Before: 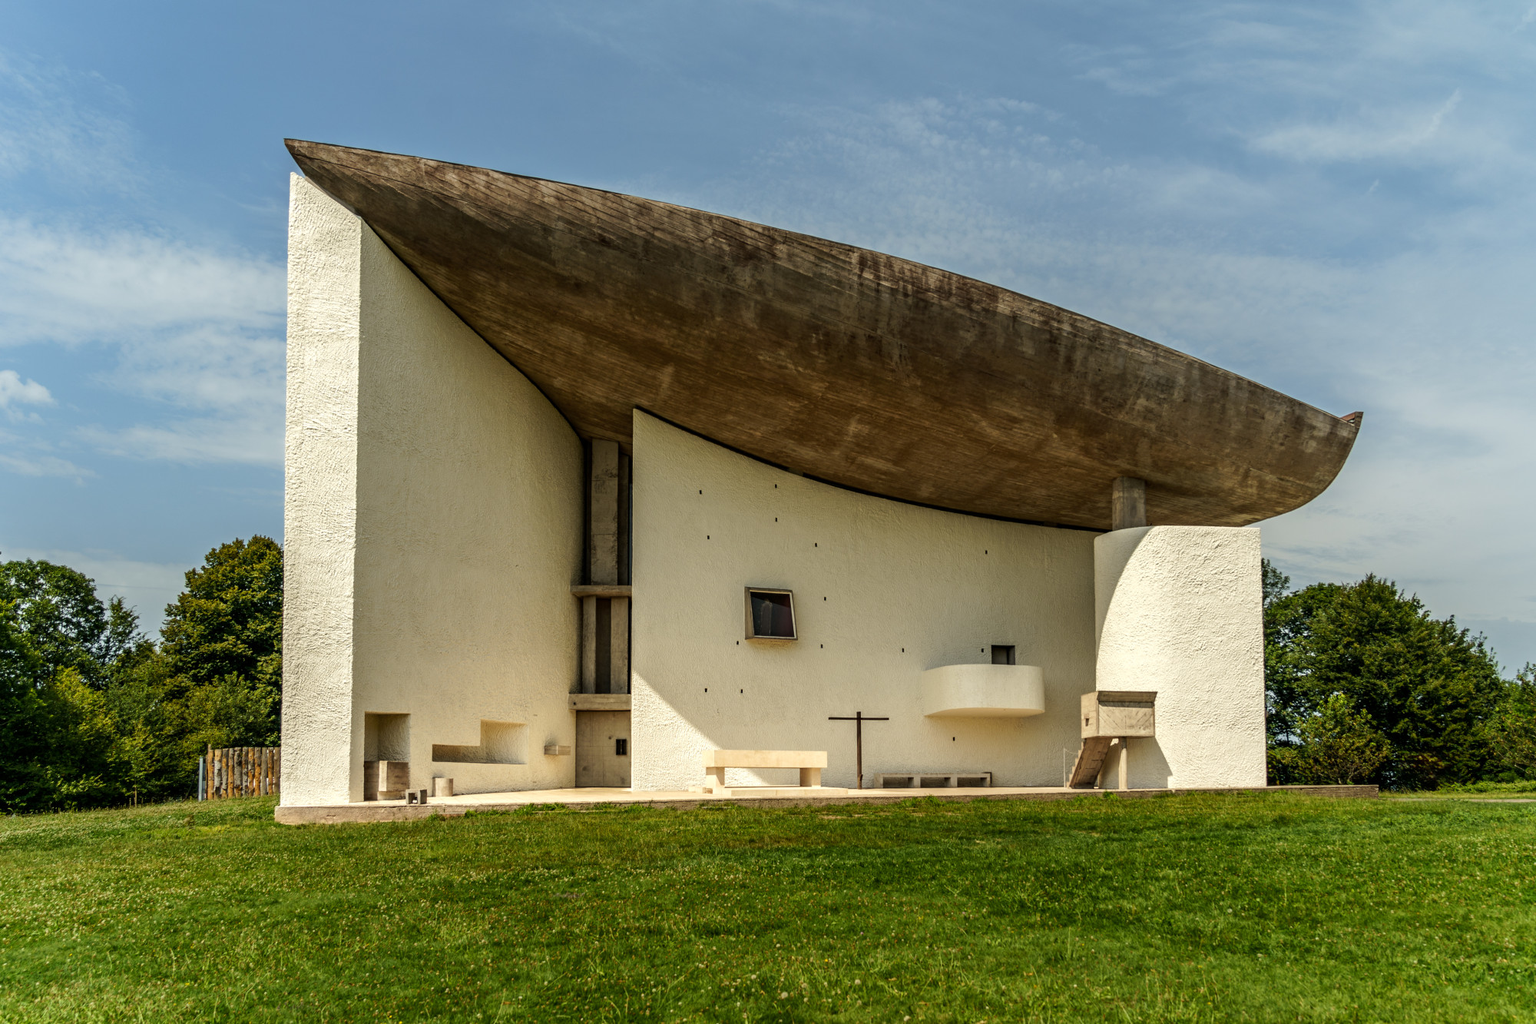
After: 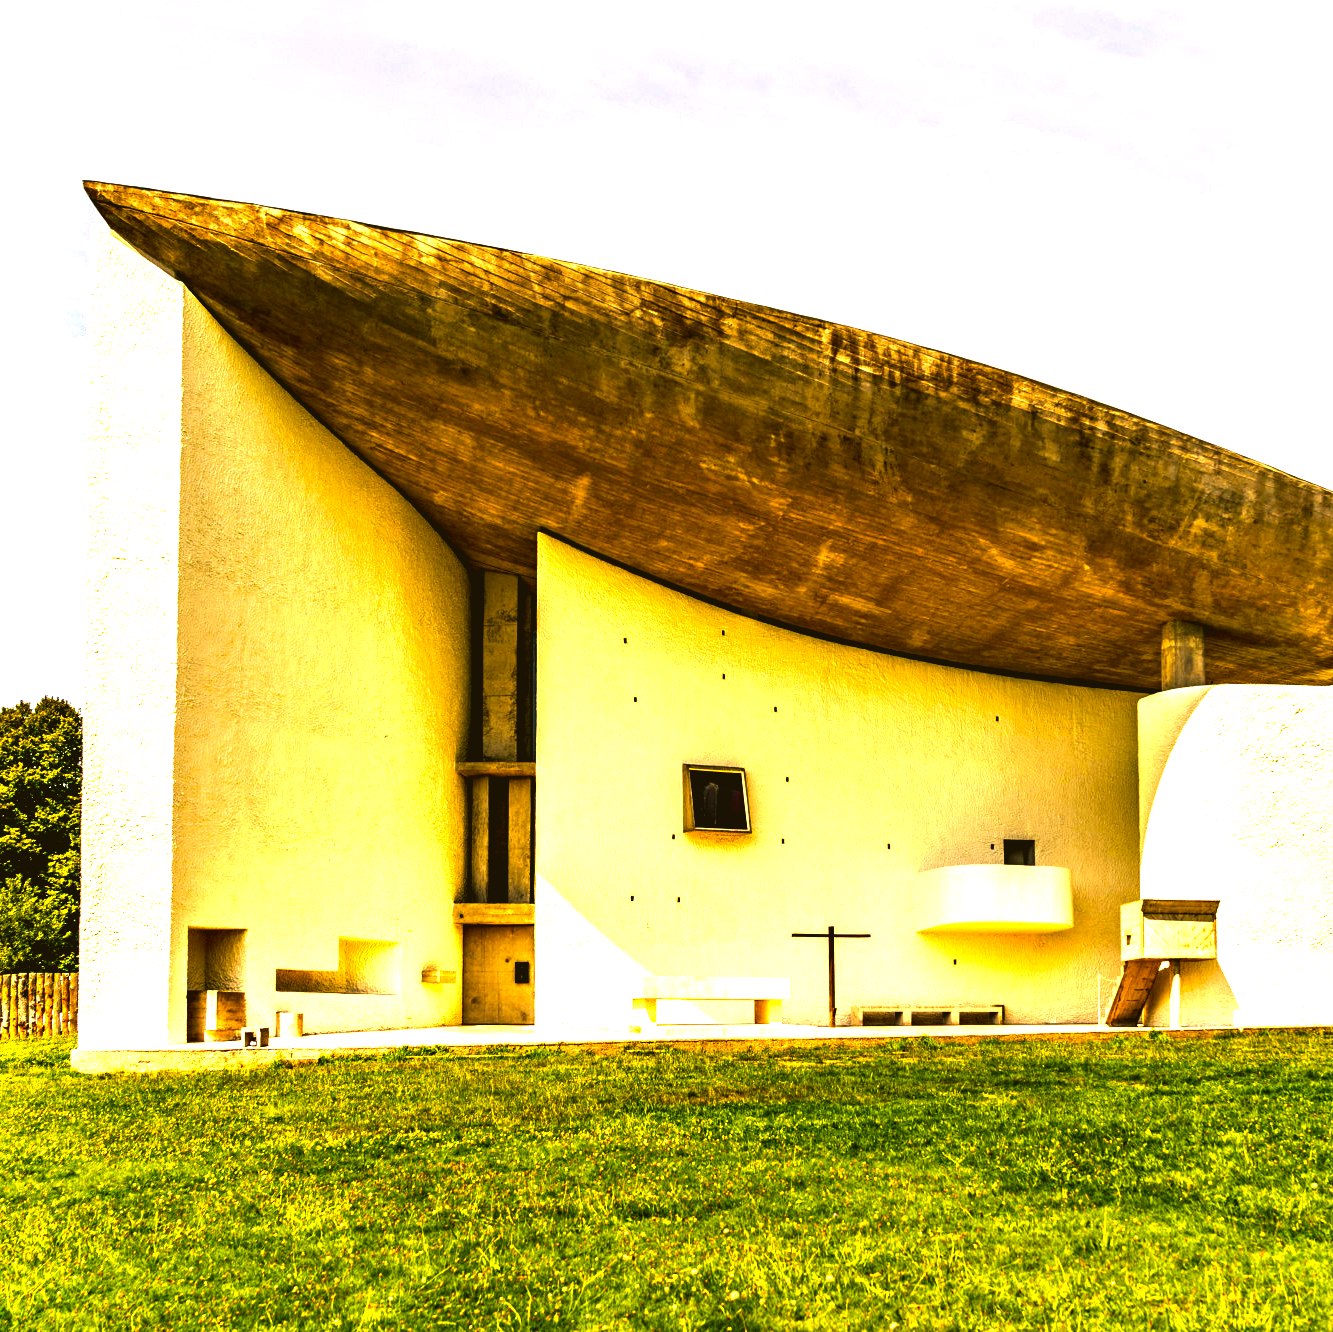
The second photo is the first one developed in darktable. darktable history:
color balance rgb: shadows lift › chroma 2.012%, shadows lift › hue 217.11°, global offset › luminance 0.706%, perceptual saturation grading › global saturation 25.264%, perceptual brilliance grading › highlights 11.5%, global vibrance 20%
velvia: on, module defaults
crop and rotate: left 14.369%, right 18.969%
tone equalizer: edges refinement/feathering 500, mask exposure compensation -1.57 EV, preserve details no
contrast equalizer: y [[0.6 ×6], [0.55 ×6], [0 ×6], [0 ×6], [0 ×6]]
color correction: highlights a* 18.37, highlights b* 35.03, shadows a* 1.93, shadows b* 6.71, saturation 1.03
exposure: black level correction 0, exposure 1.528 EV, compensate highlight preservation false
